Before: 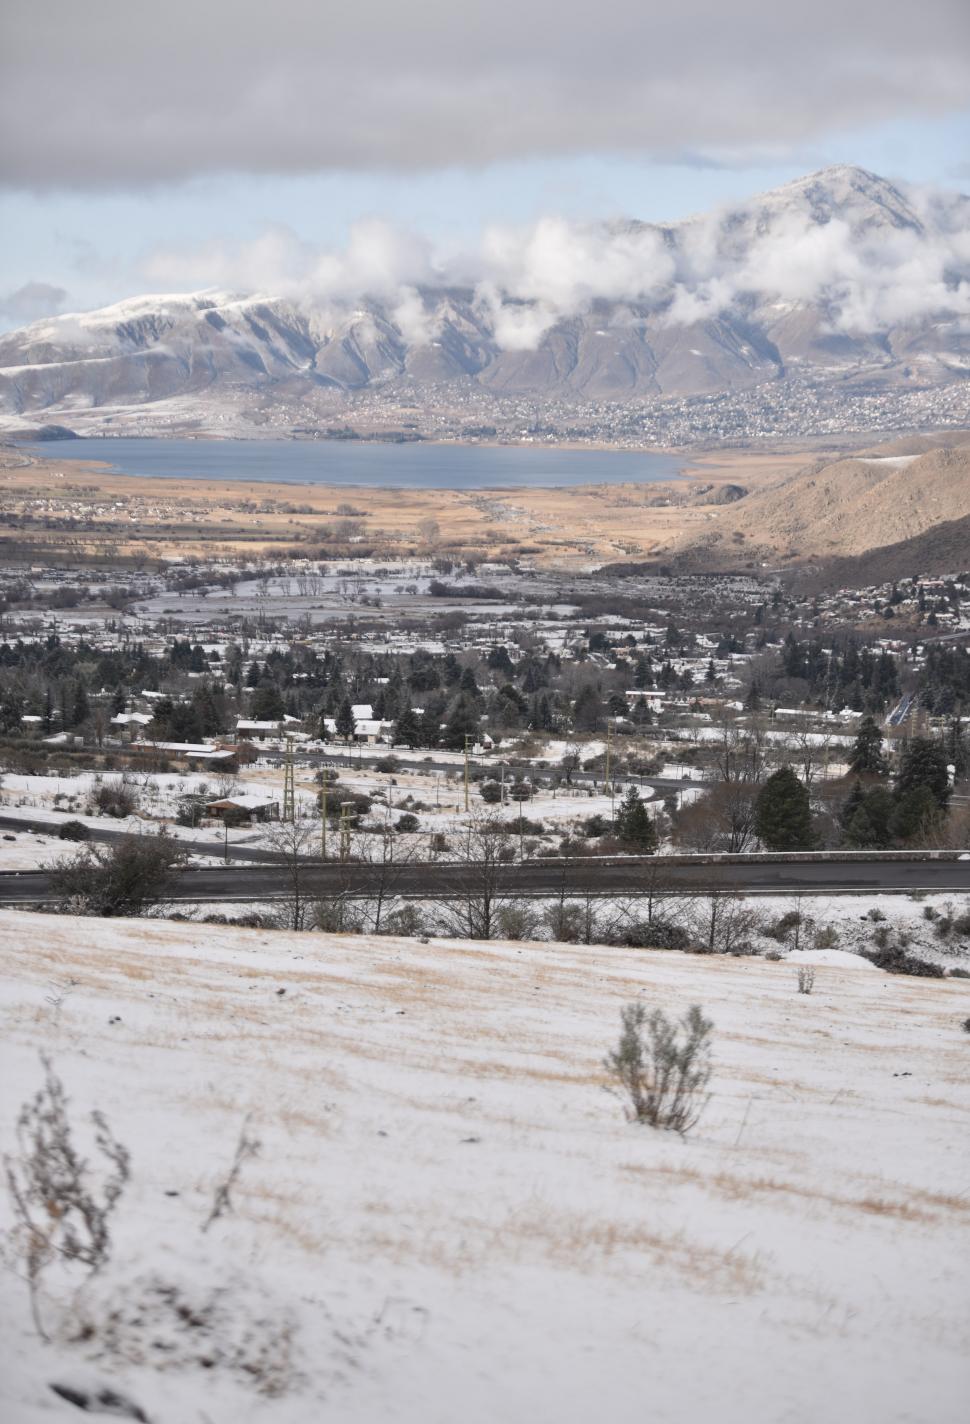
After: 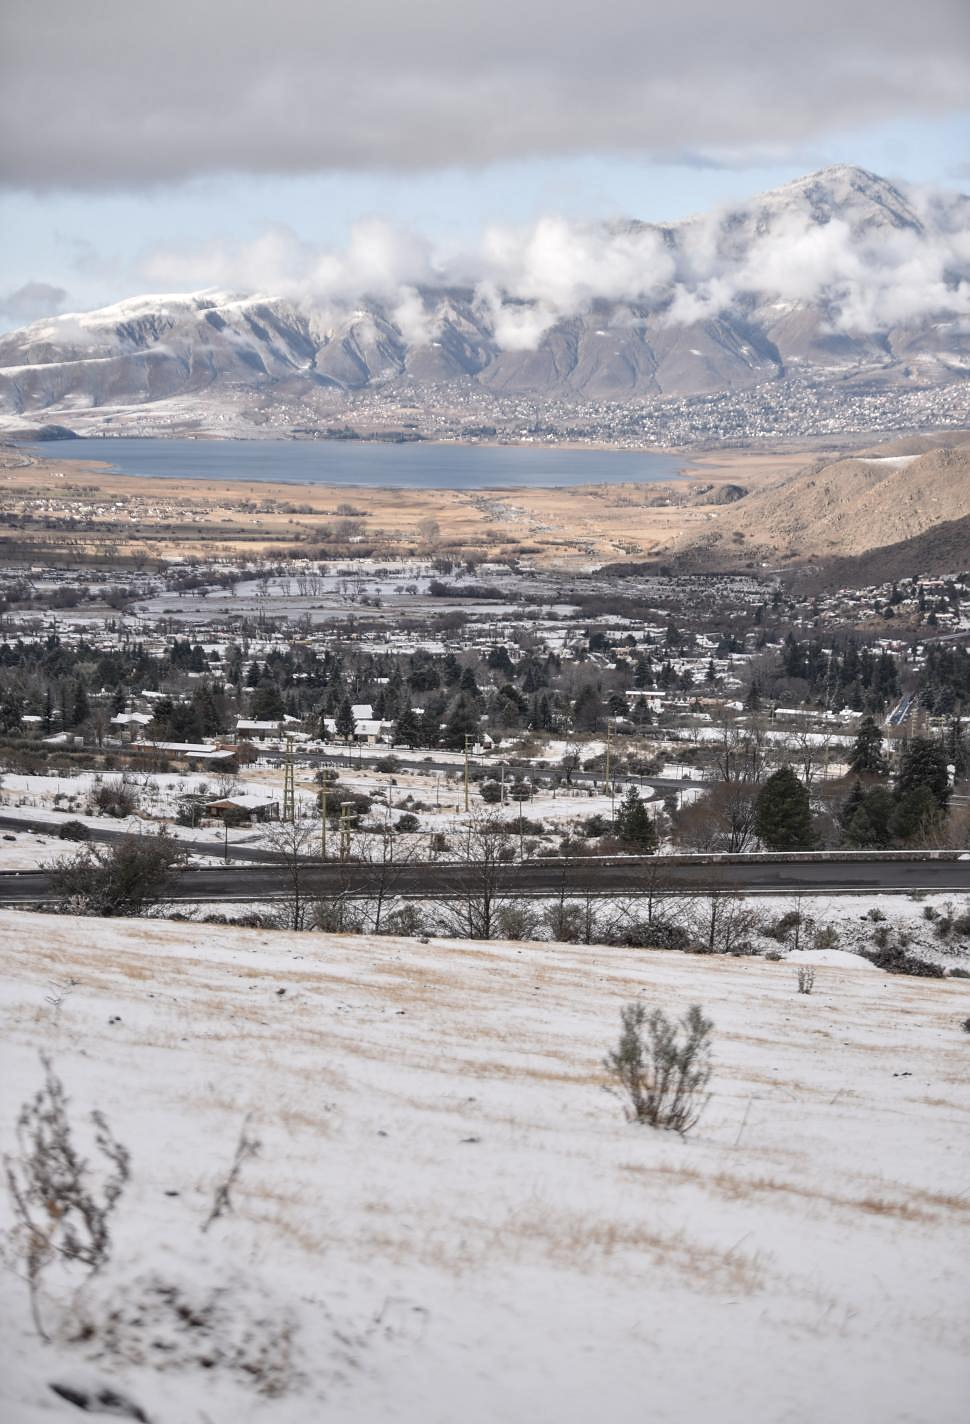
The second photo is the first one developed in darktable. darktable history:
local contrast: on, module defaults
sharpen: radius 1, threshold 1
